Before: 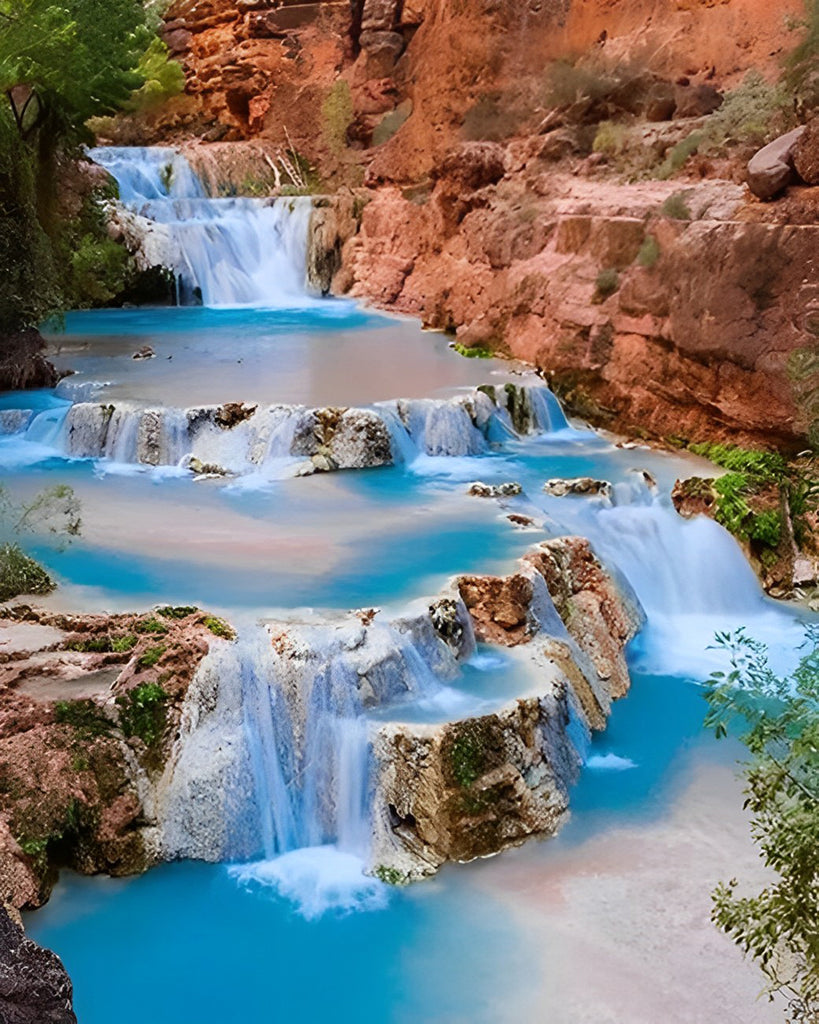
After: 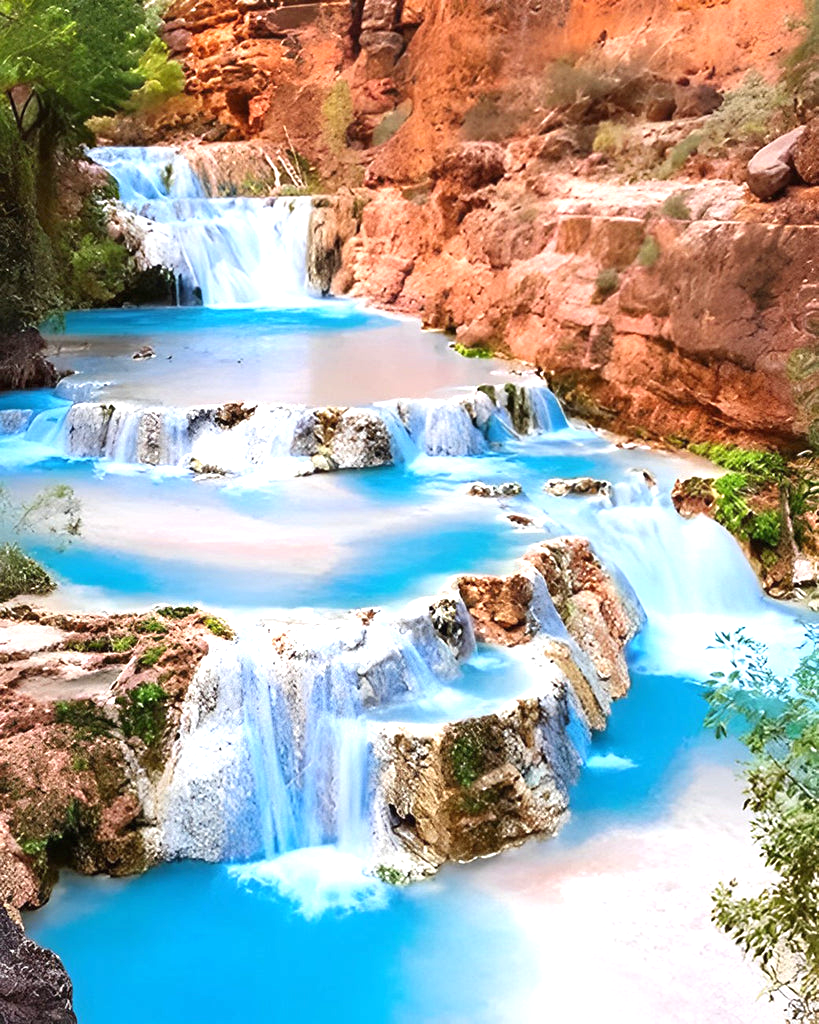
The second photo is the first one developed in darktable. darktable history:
exposure: black level correction 0, exposure 1.001 EV, compensate highlight preservation false
